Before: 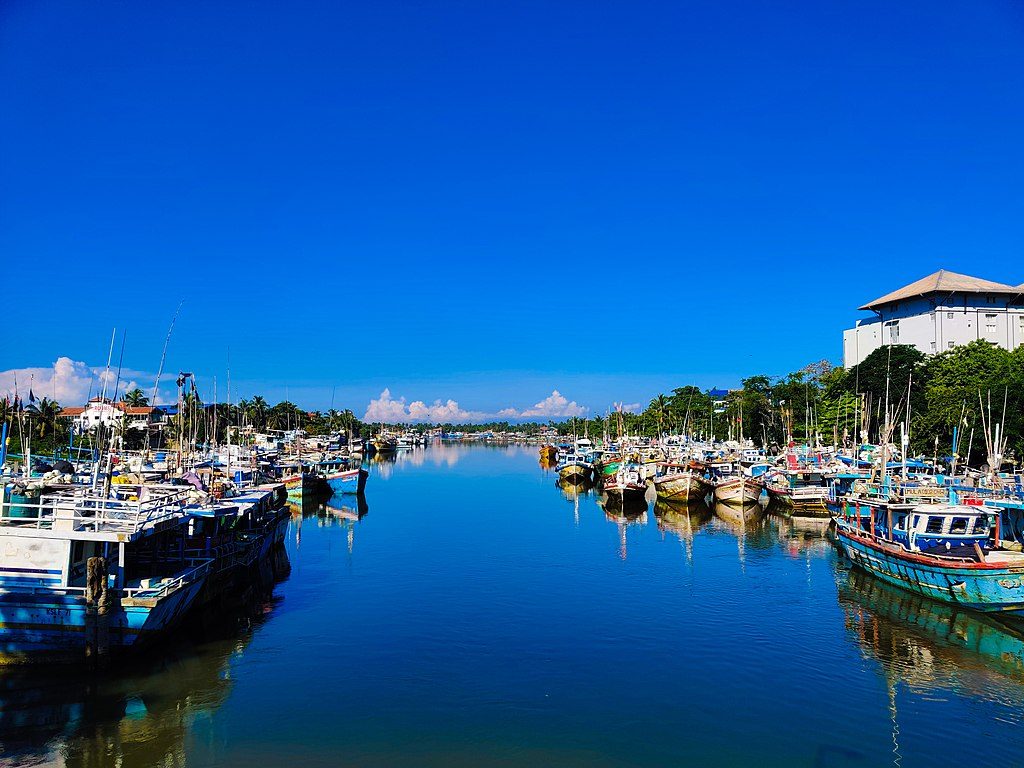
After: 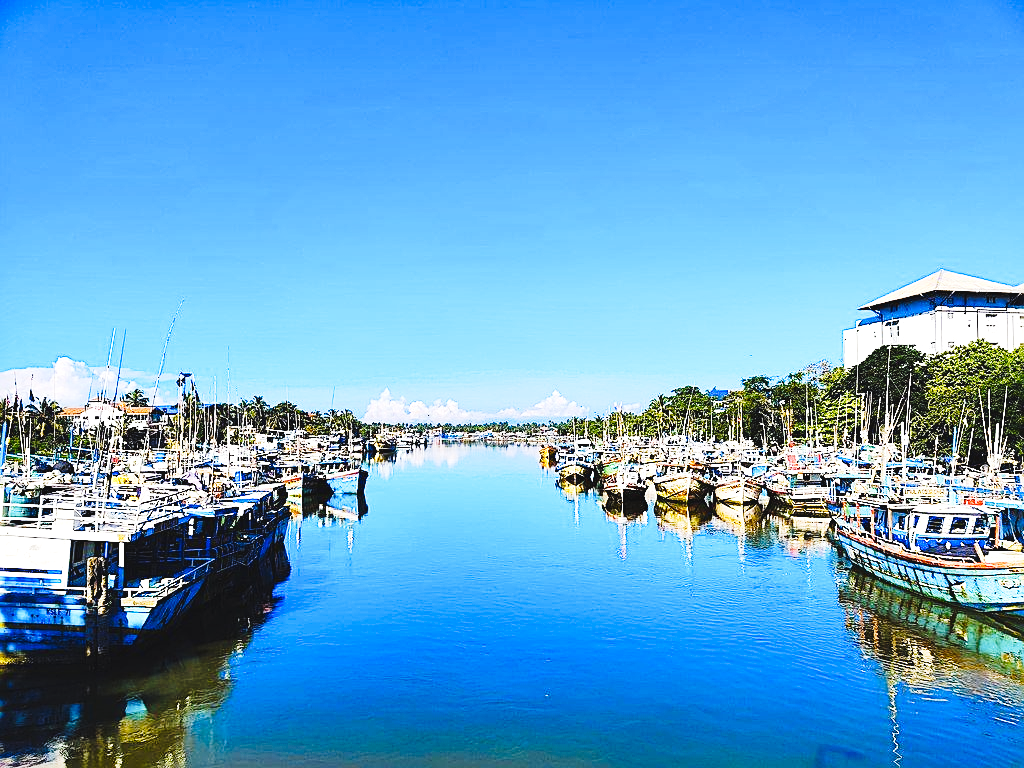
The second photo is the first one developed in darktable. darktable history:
contrast brightness saturation: contrast -0.1, saturation -0.1
sharpen: on, module defaults
color contrast: green-magenta contrast 0.85, blue-yellow contrast 1.25, unbound 0
tone equalizer: -8 EV -0.417 EV, -7 EV -0.389 EV, -6 EV -0.333 EV, -5 EV -0.222 EV, -3 EV 0.222 EV, -2 EV 0.333 EV, -1 EV 0.389 EV, +0 EV 0.417 EV, edges refinement/feathering 500, mask exposure compensation -1.57 EV, preserve details no
white balance: emerald 1
base curve: curves: ch0 [(0, 0) (0.028, 0.03) (0.121, 0.232) (0.46, 0.748) (0.859, 0.968) (1, 1)], preserve colors none
exposure: black level correction 0, exposure 1.1 EV, compensate exposure bias true, compensate highlight preservation false
shadows and highlights: shadows 37.27, highlights -28.18, soften with gaussian
